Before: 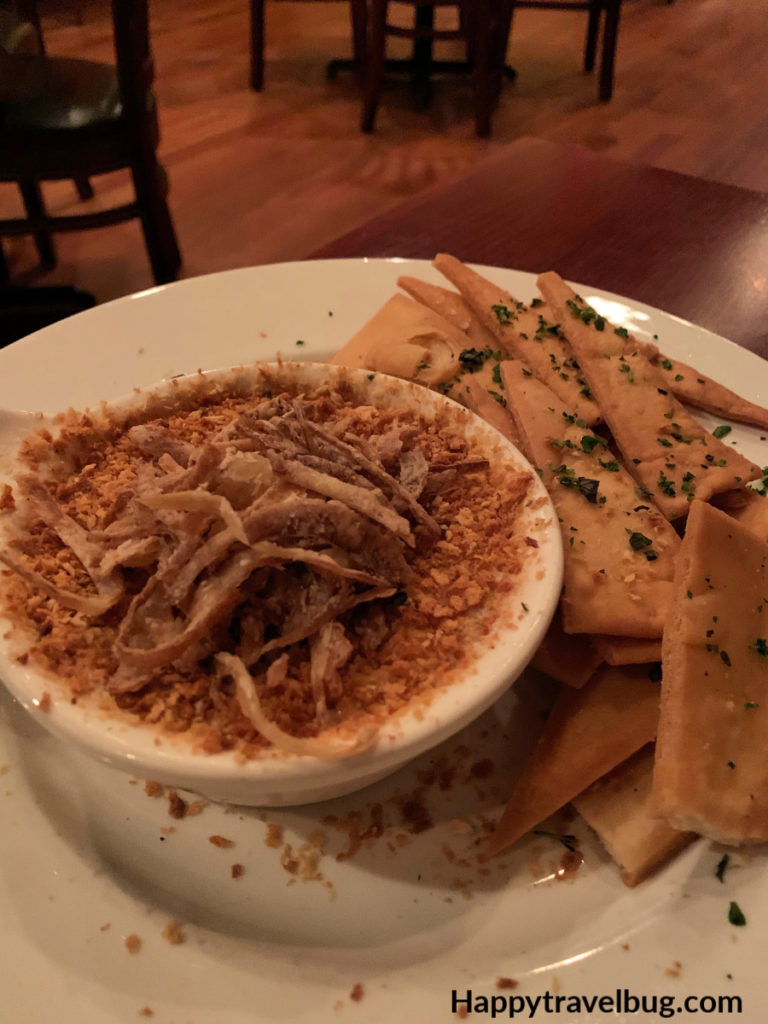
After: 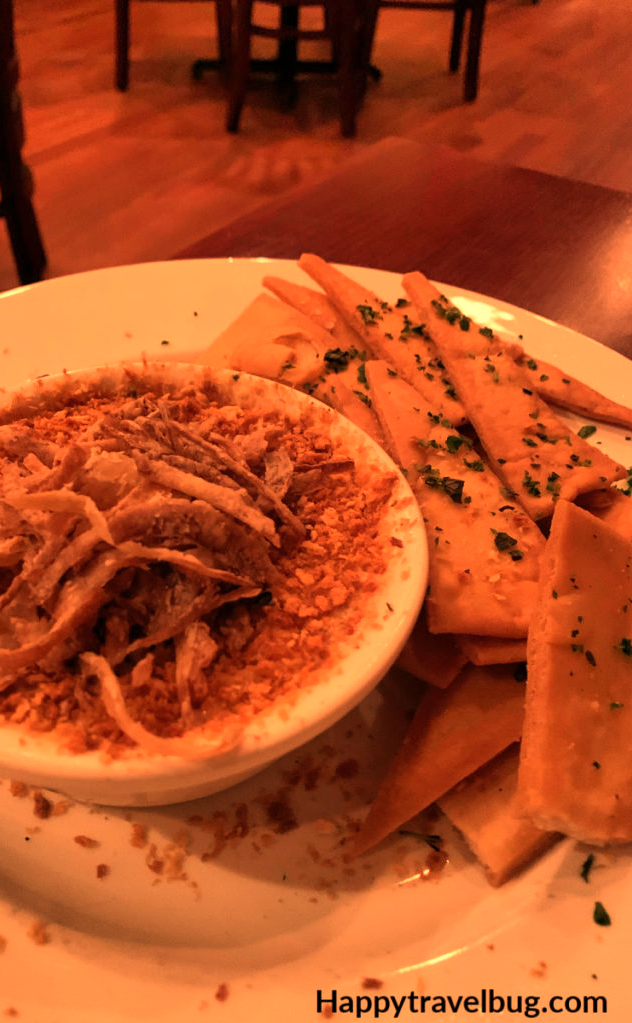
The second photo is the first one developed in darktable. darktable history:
exposure: compensate highlight preservation false
crop: left 17.582%, bottom 0.031%
white balance: red 1.467, blue 0.684
